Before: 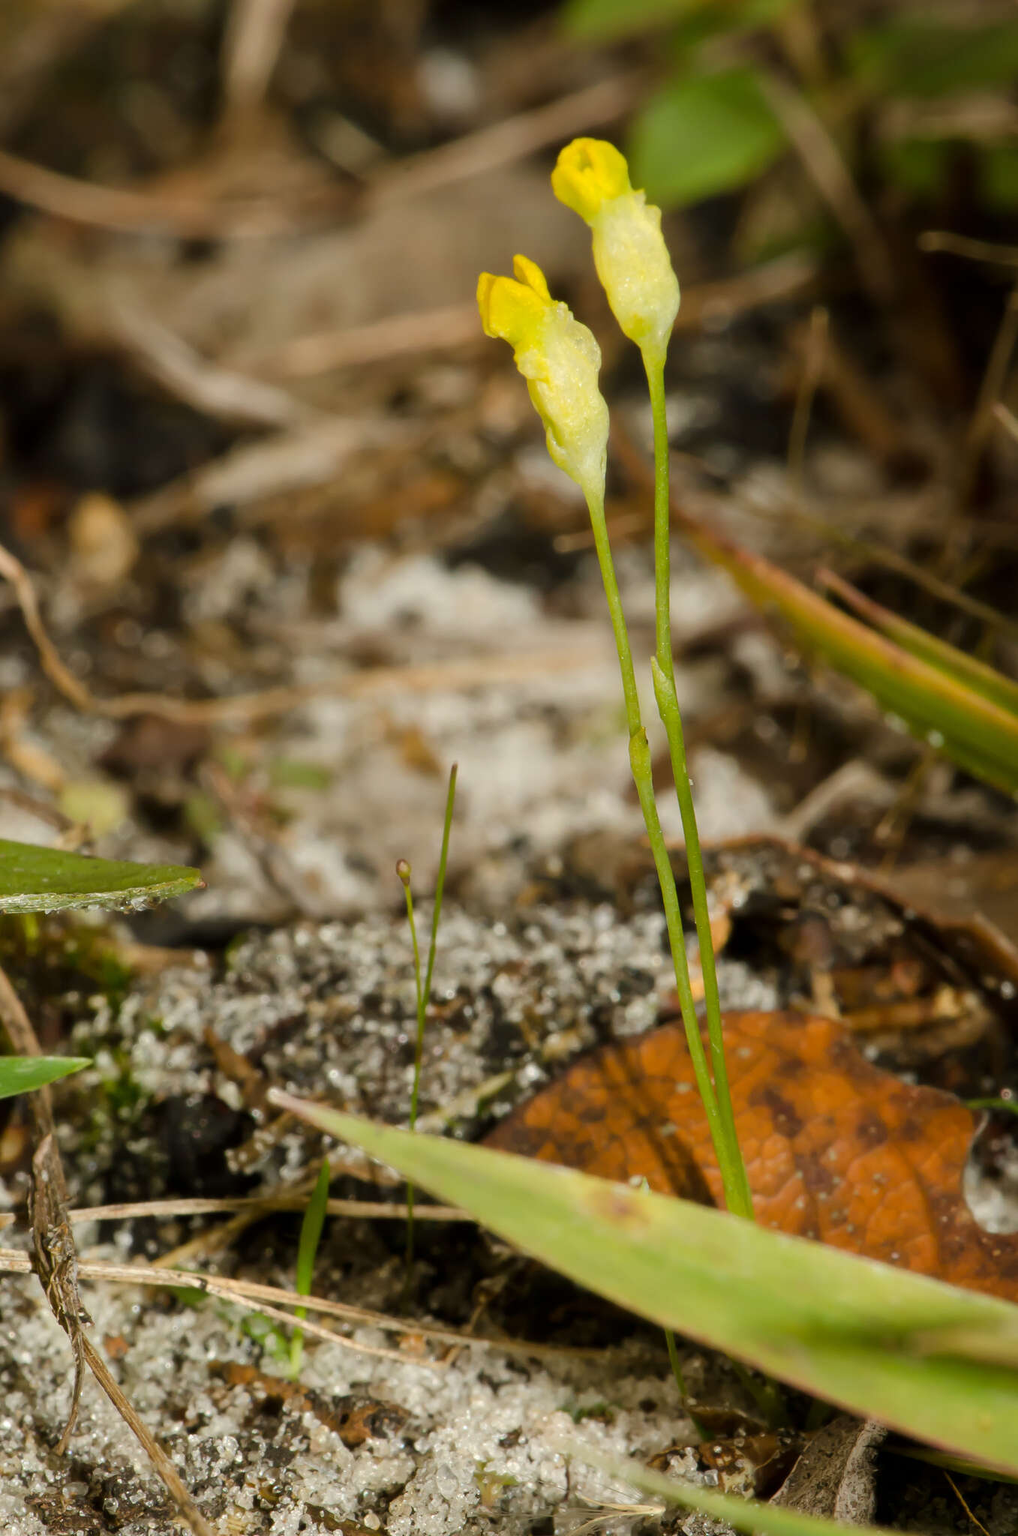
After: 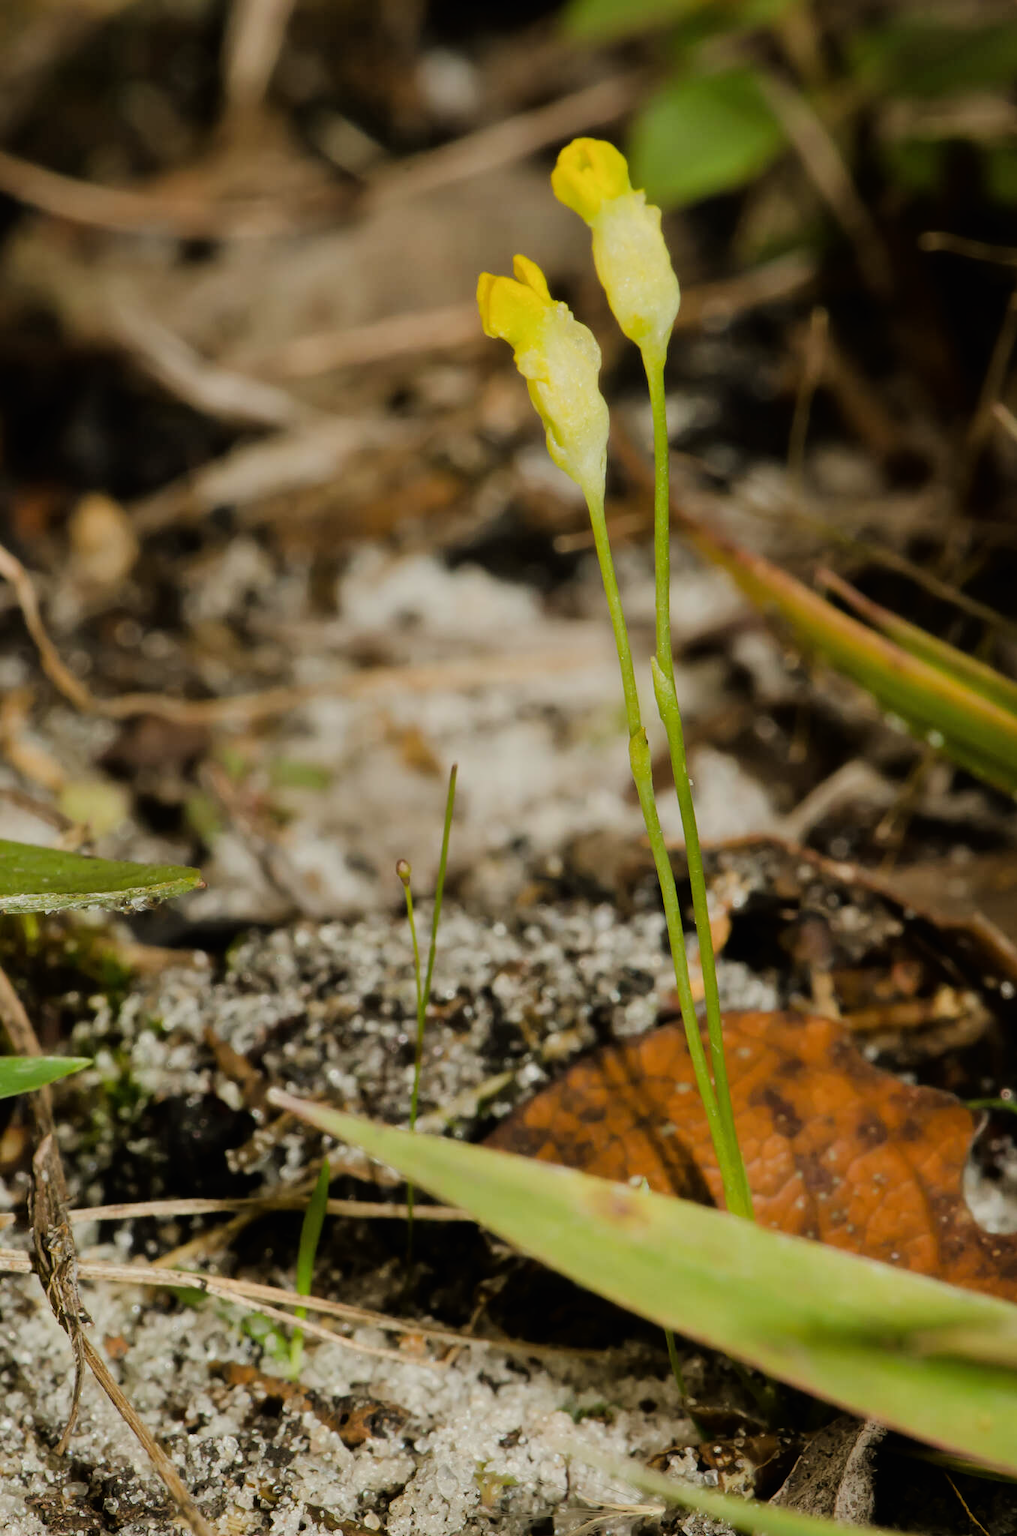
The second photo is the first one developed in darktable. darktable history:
color correction: highlights a* -0.229, highlights b* -0.121
tone curve: curves: ch0 [(0, 0) (0.003, 0.01) (0.011, 0.015) (0.025, 0.023) (0.044, 0.037) (0.069, 0.055) (0.1, 0.08) (0.136, 0.114) (0.177, 0.155) (0.224, 0.201) (0.277, 0.254) (0.335, 0.319) (0.399, 0.387) (0.468, 0.459) (0.543, 0.544) (0.623, 0.634) (0.709, 0.731) (0.801, 0.827) (0.898, 0.921) (1, 1)], color space Lab, linked channels, preserve colors none
filmic rgb: black relative exposure -7.65 EV, white relative exposure 4.56 EV, threshold 3.06 EV, hardness 3.61, enable highlight reconstruction true
